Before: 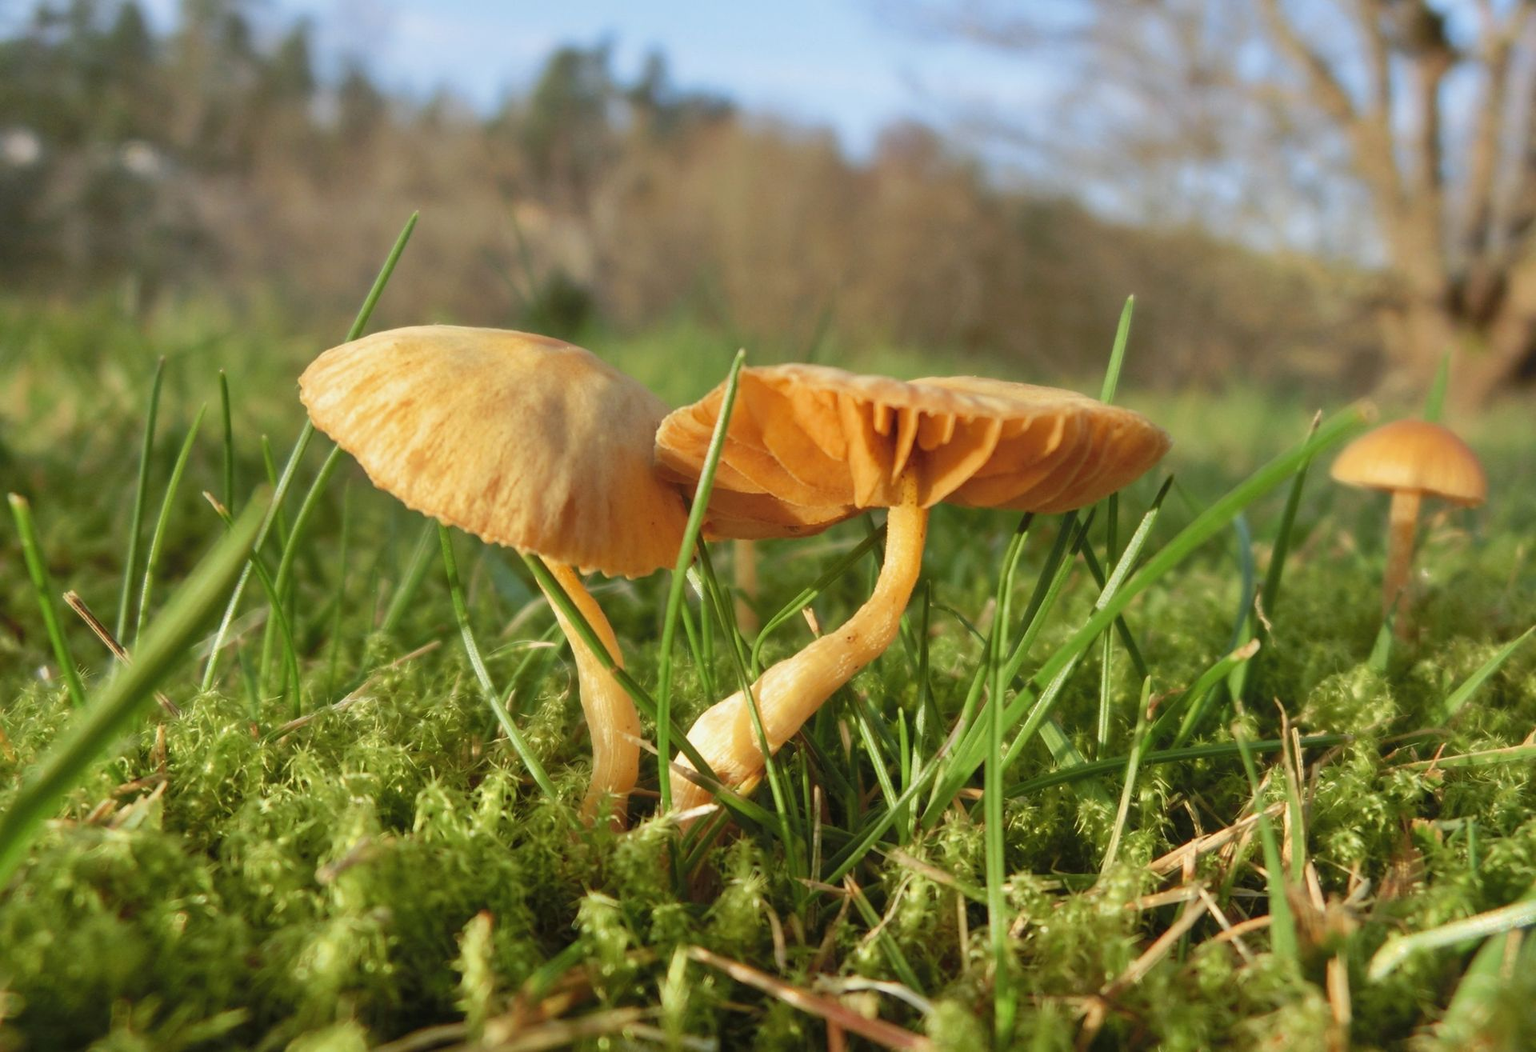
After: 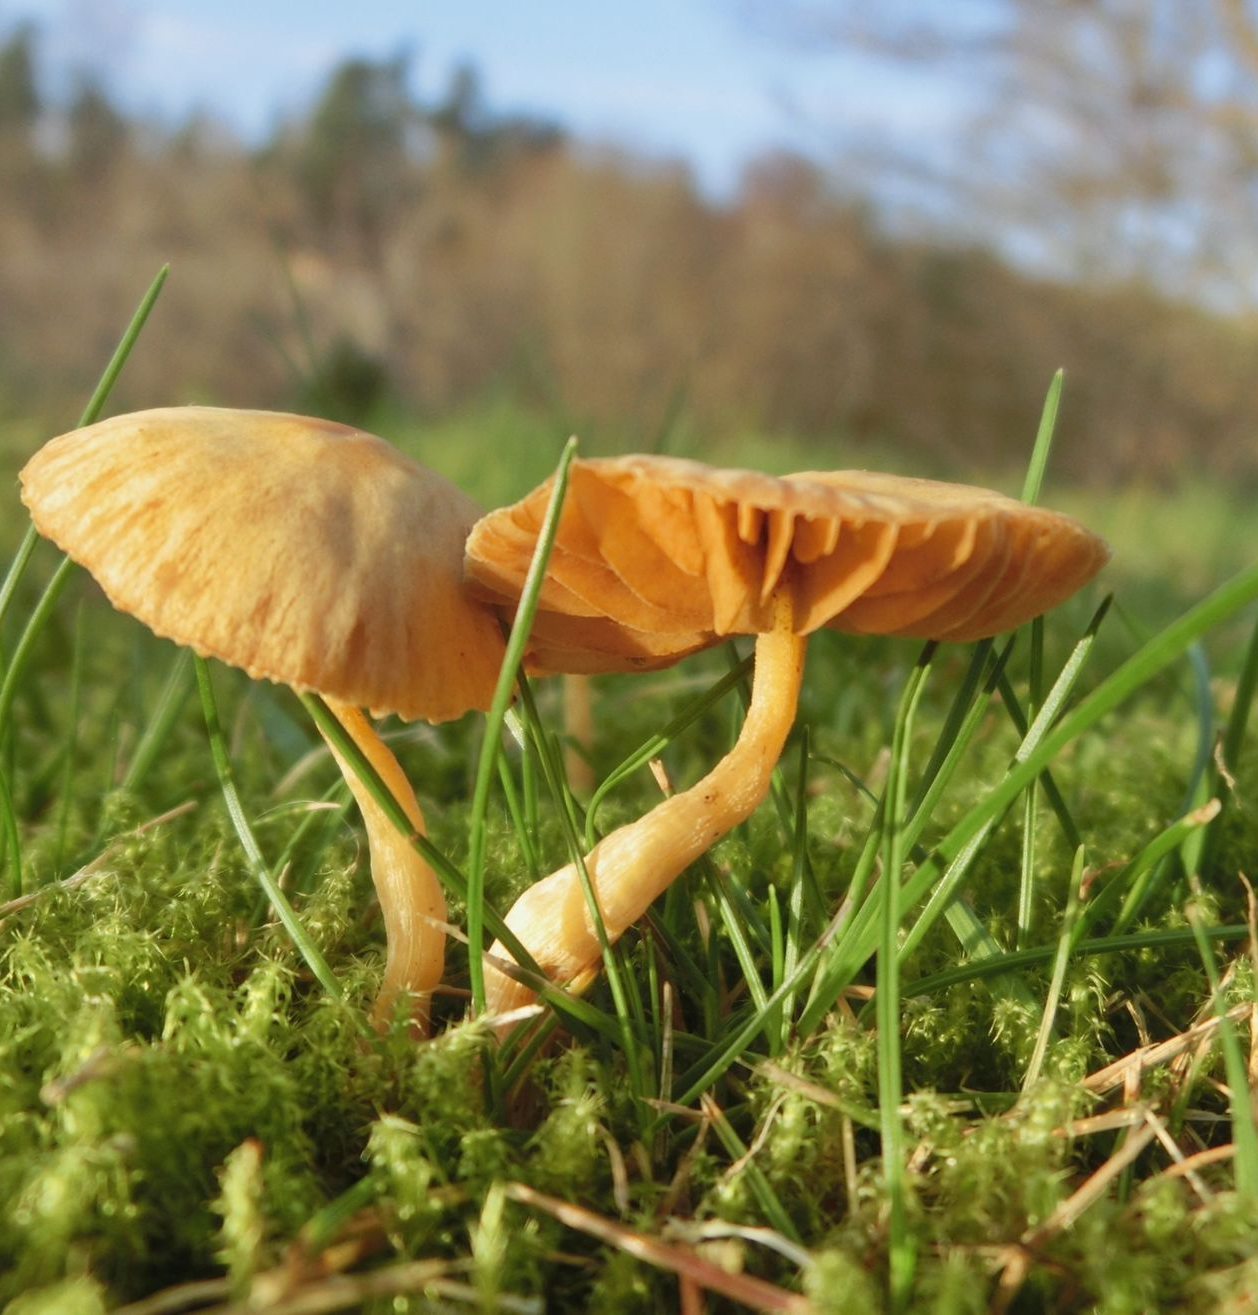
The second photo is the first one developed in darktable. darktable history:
crop and rotate: left 18.438%, right 16.007%
